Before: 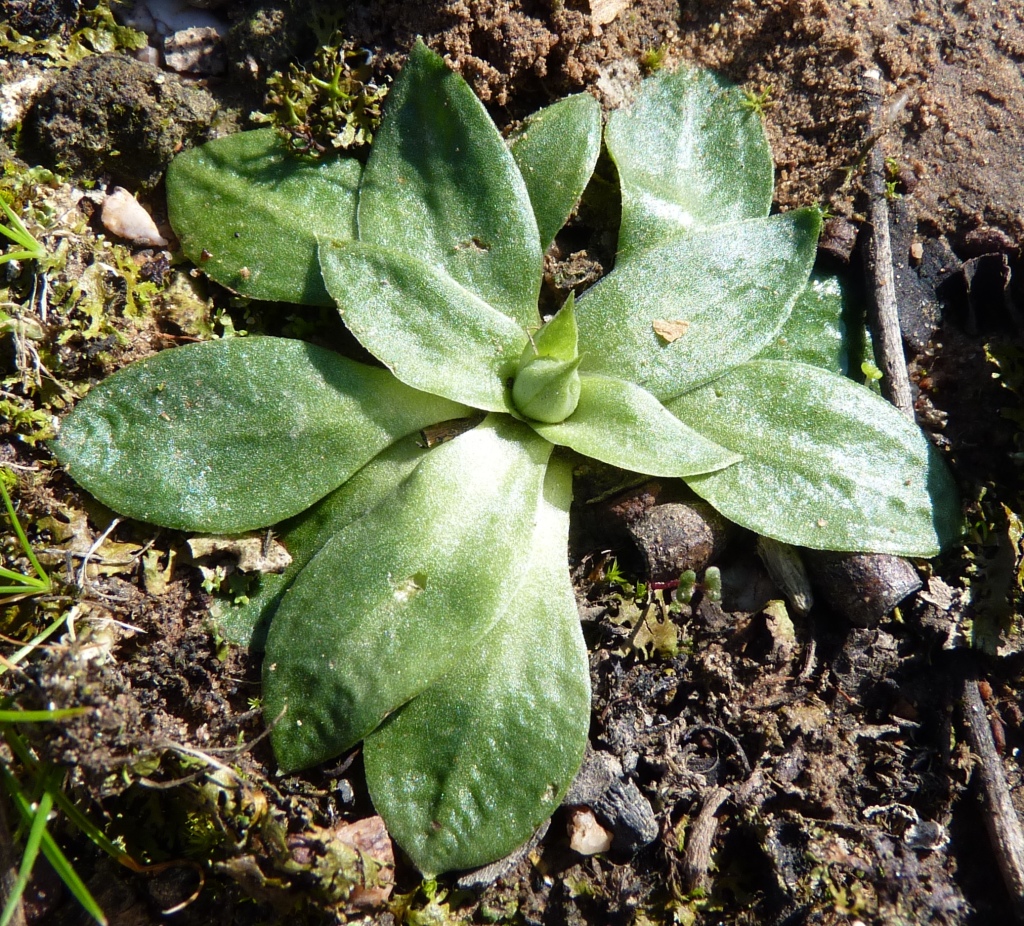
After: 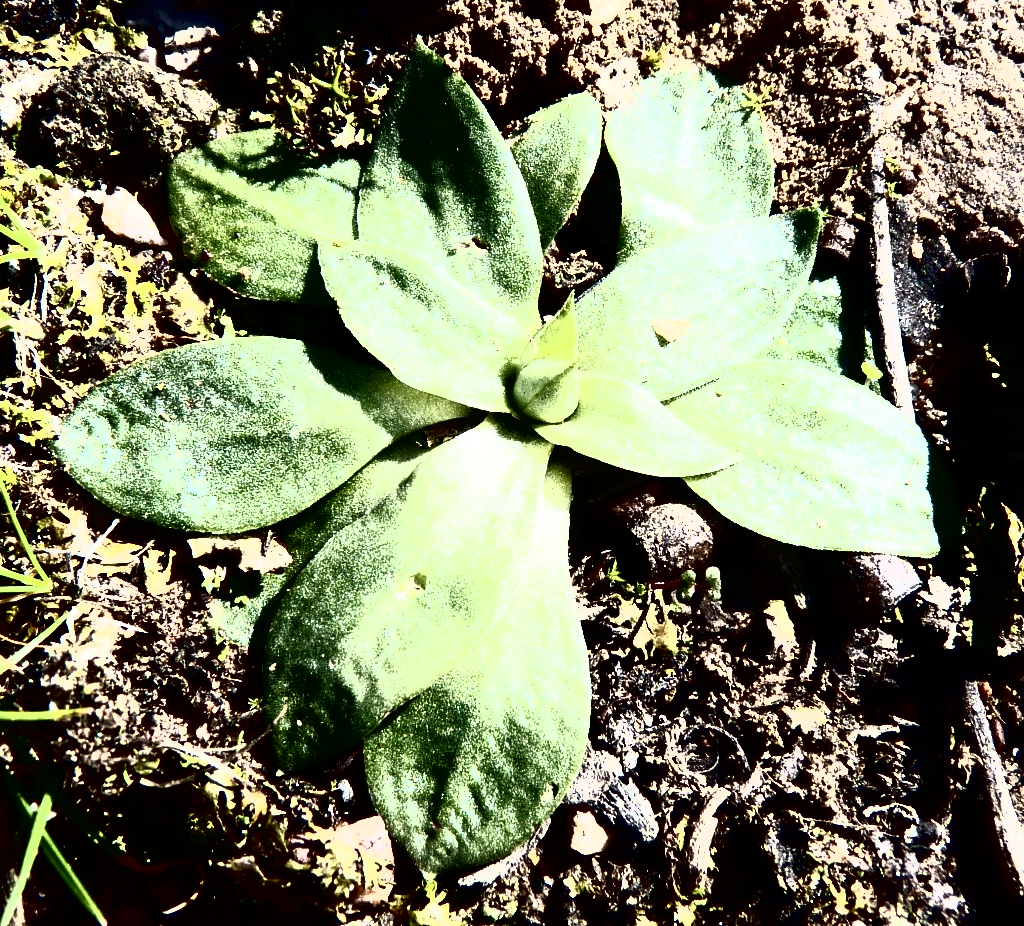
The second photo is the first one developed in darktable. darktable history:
tone curve: curves: ch0 [(0, 0) (0.003, 0.001) (0.011, 0.003) (0.025, 0.003) (0.044, 0.003) (0.069, 0.003) (0.1, 0.006) (0.136, 0.007) (0.177, 0.009) (0.224, 0.007) (0.277, 0.026) (0.335, 0.126) (0.399, 0.254) (0.468, 0.493) (0.543, 0.892) (0.623, 0.984) (0.709, 0.979) (0.801, 0.979) (0.898, 0.982) (1, 1)], color space Lab, independent channels, preserve colors none
